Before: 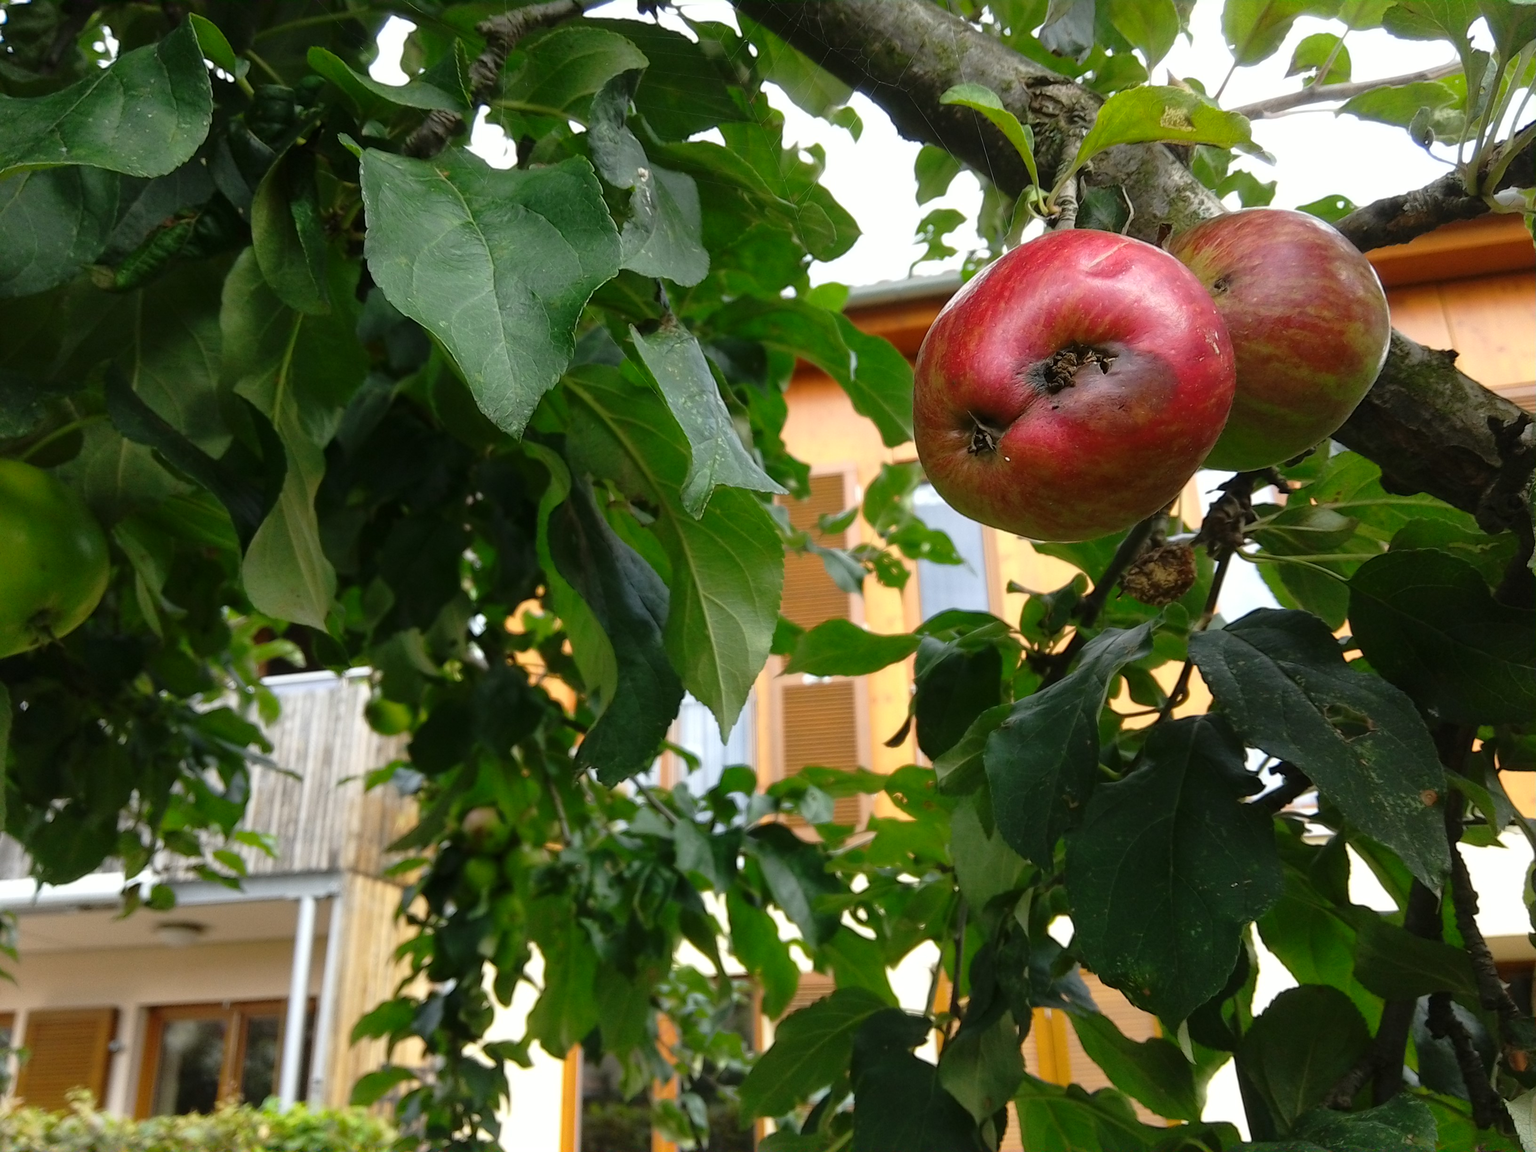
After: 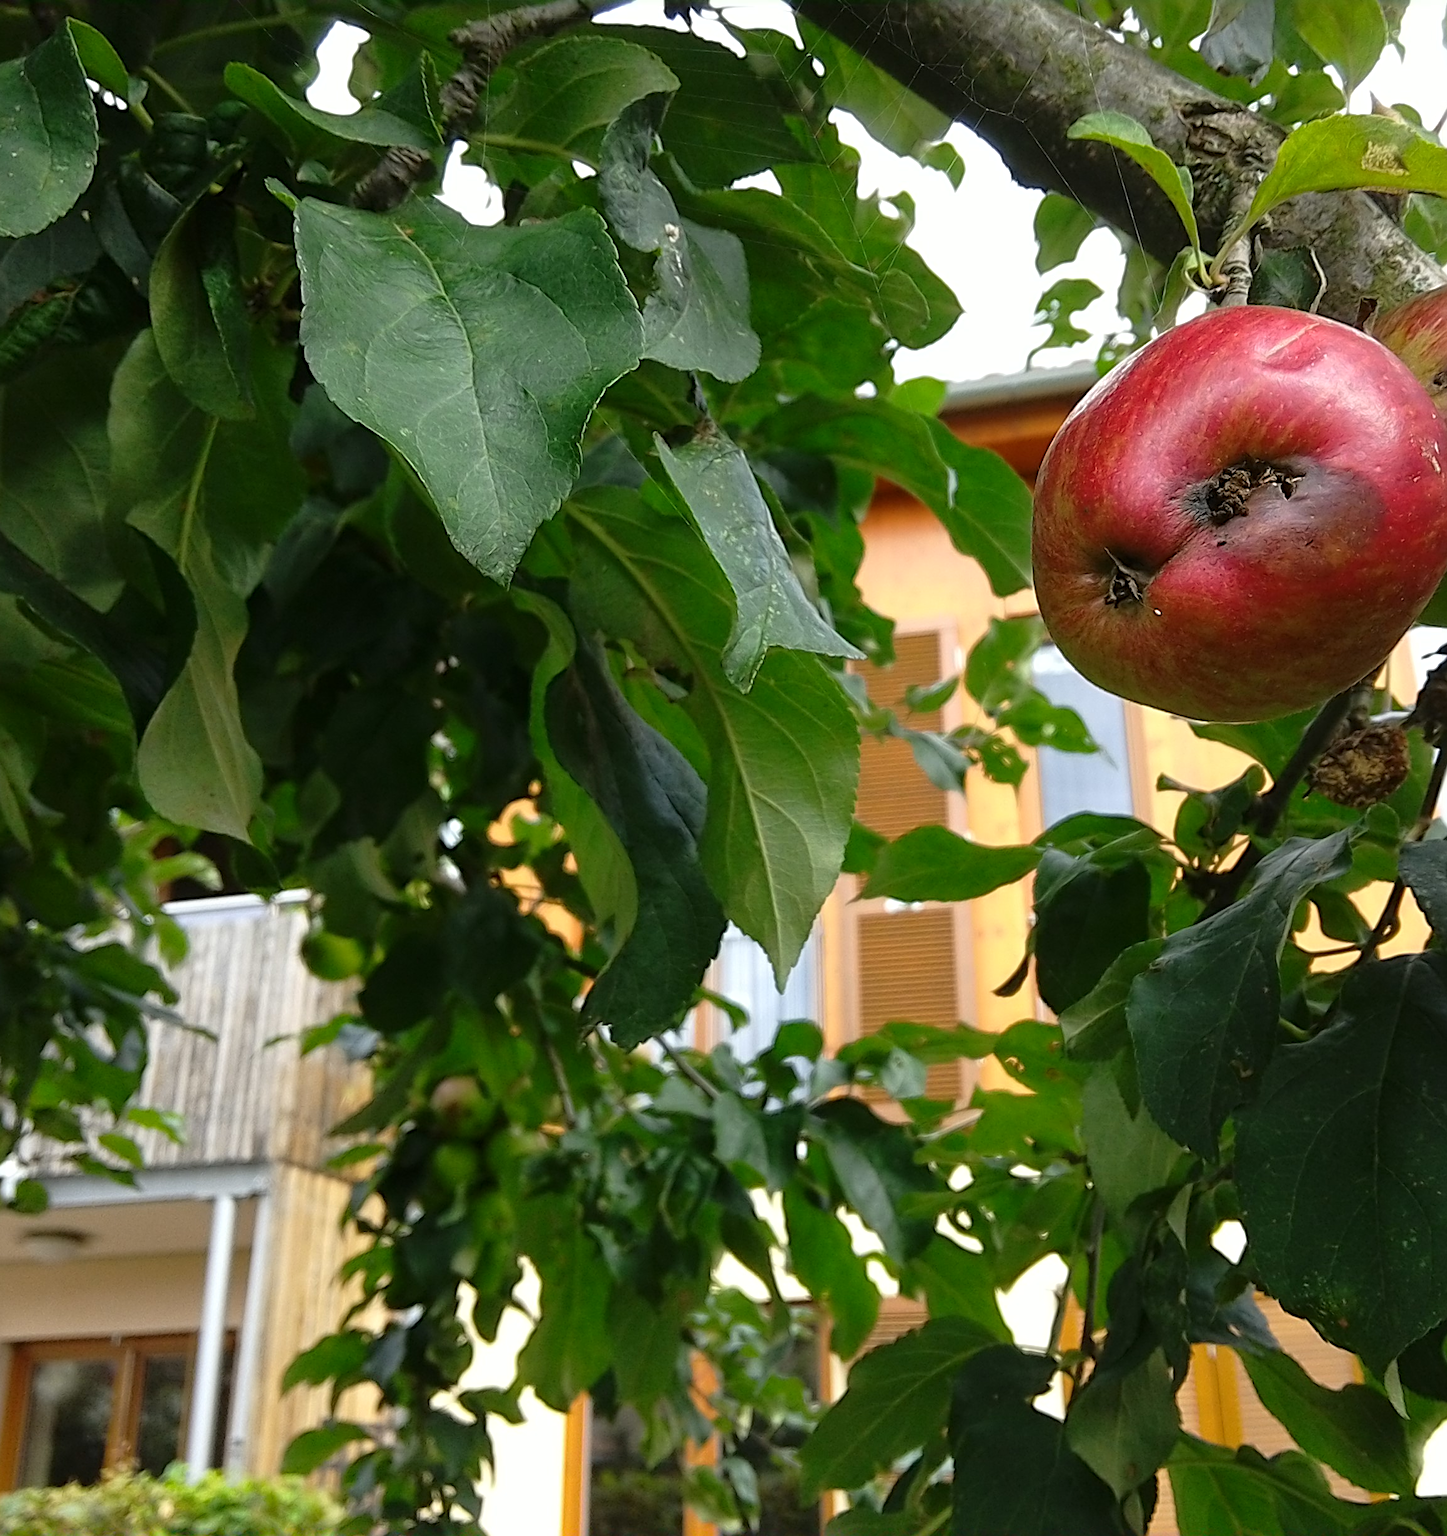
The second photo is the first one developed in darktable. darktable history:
crop and rotate: left 9.086%, right 20.222%
sharpen: radius 3.956
